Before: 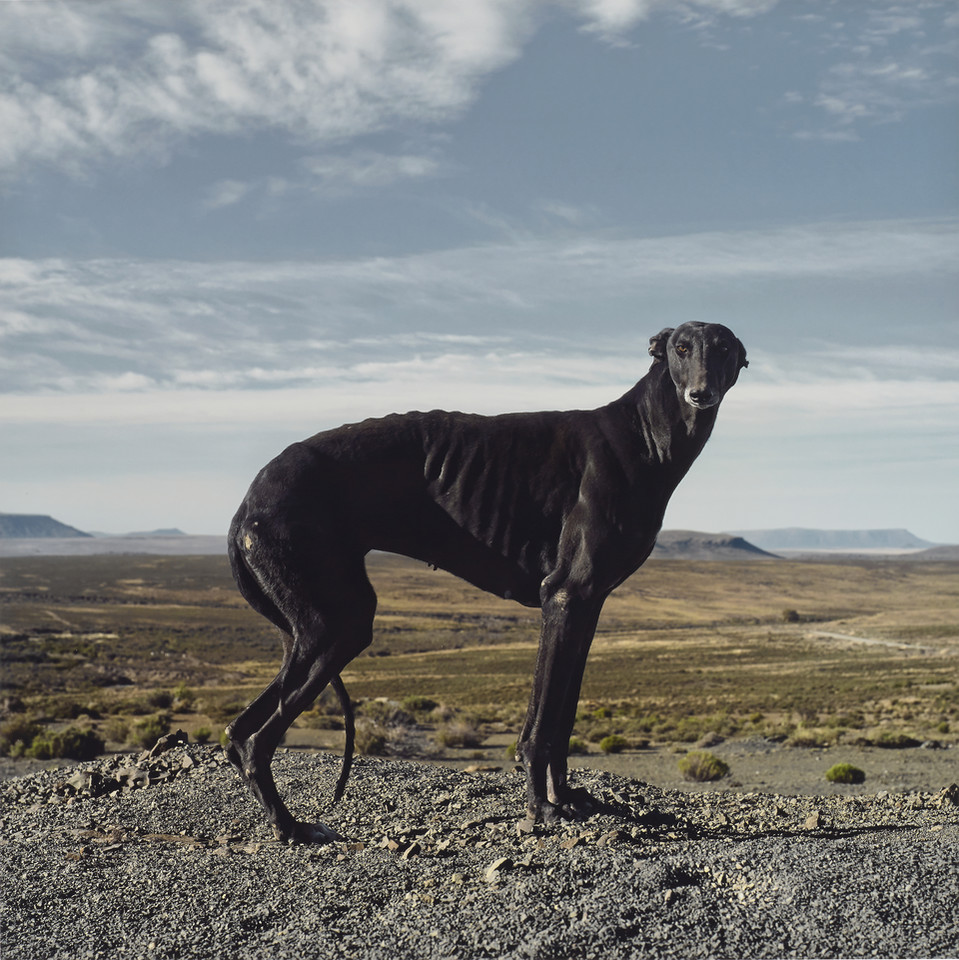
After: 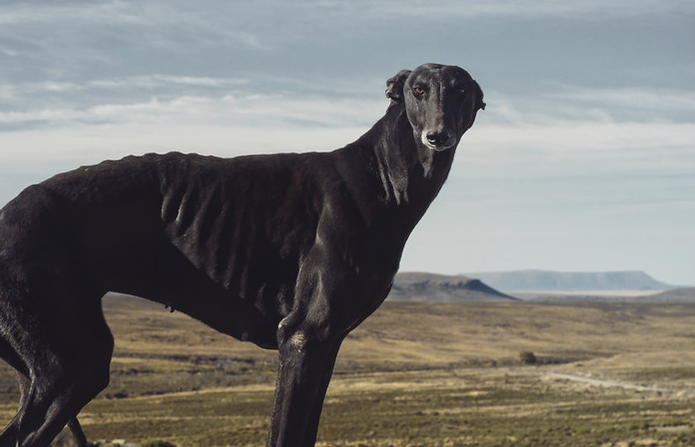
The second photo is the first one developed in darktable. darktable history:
crop and rotate: left 27.494%, top 26.891%, bottom 26.469%
